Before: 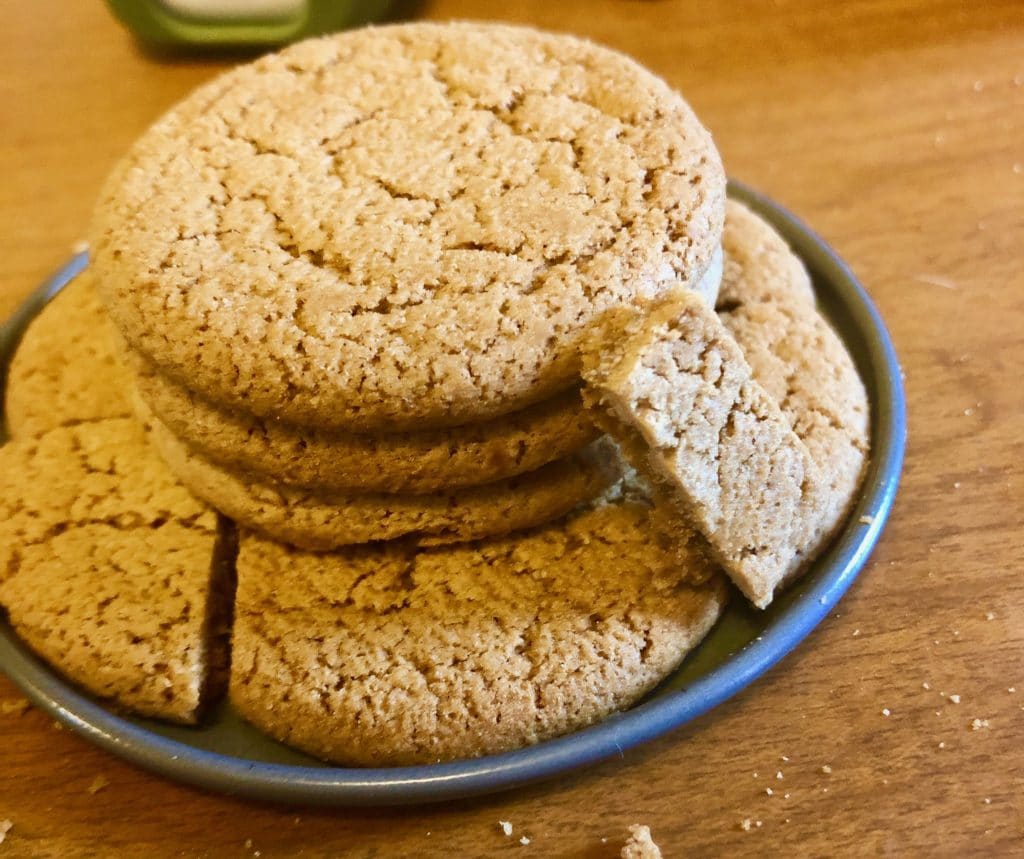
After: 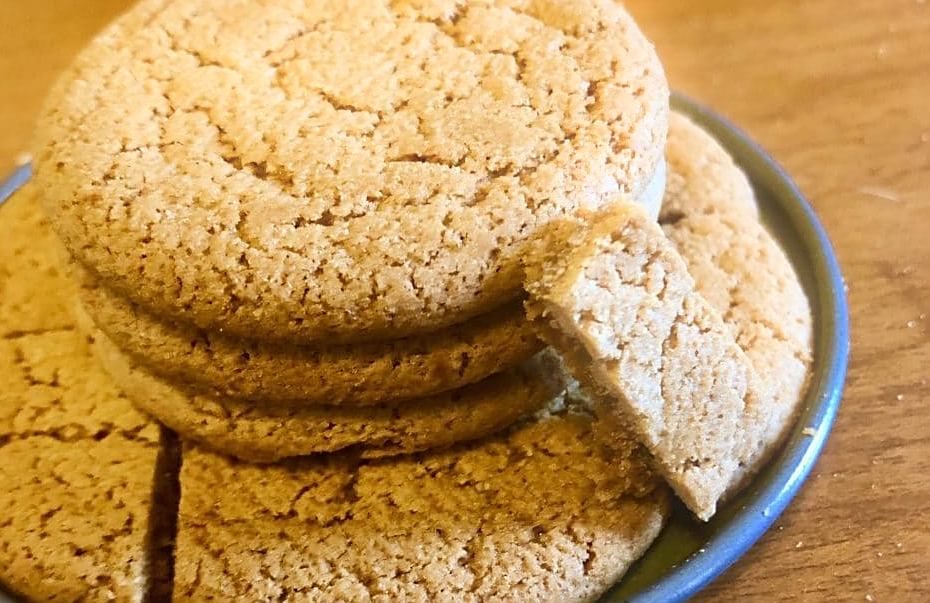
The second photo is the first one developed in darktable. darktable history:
sharpen: on, module defaults
tone equalizer: on, module defaults
crop: left 5.596%, top 10.314%, right 3.534%, bottom 19.395%
bloom: size 5%, threshold 95%, strength 15%
